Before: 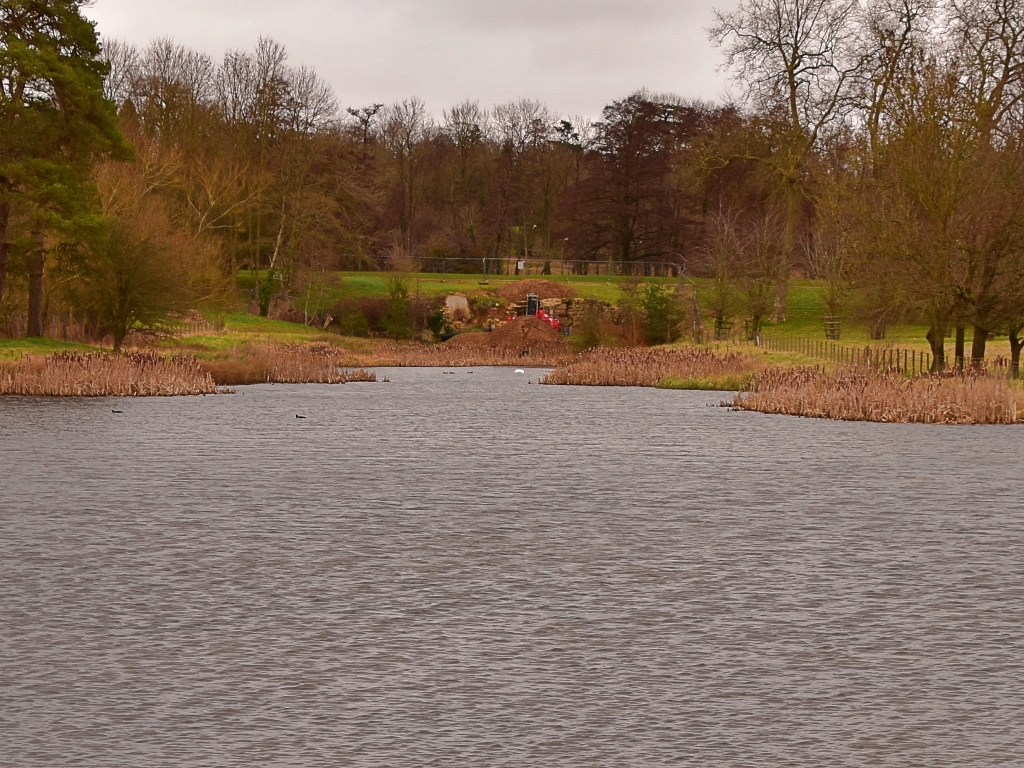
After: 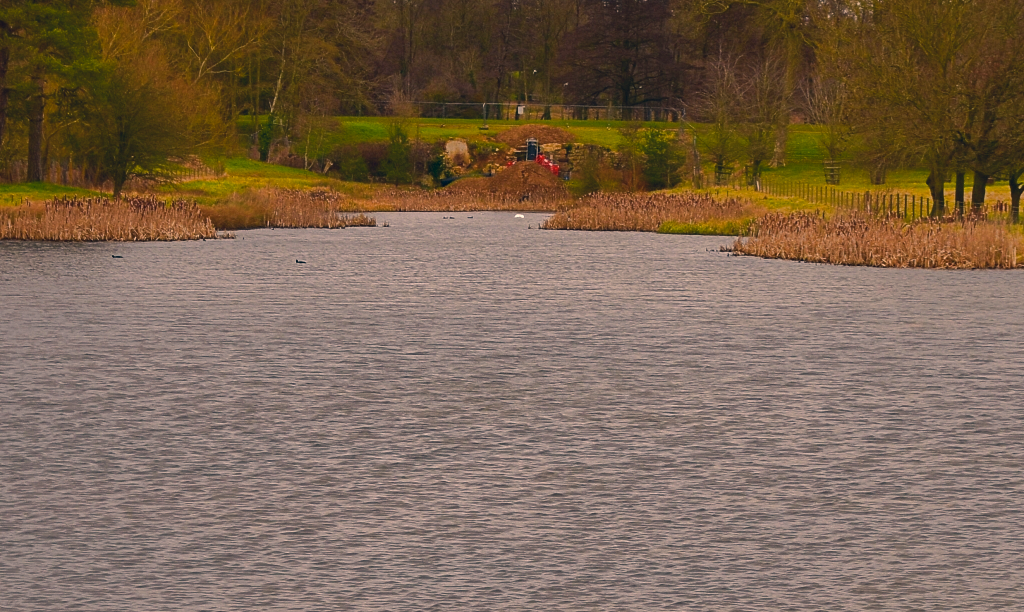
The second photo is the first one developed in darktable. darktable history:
color correction: highlights a* 10.36, highlights b* 14.37, shadows a* -9.61, shadows b* -14.85
crop and rotate: top 20.271%
color balance rgb: shadows lift › chroma 1.035%, shadows lift › hue 216.28°, power › luminance -3.636%, power › hue 140.02°, global offset › luminance 0.265%, global offset › hue 170.08°, perceptual saturation grading › global saturation 19.779%, global vibrance 20%
